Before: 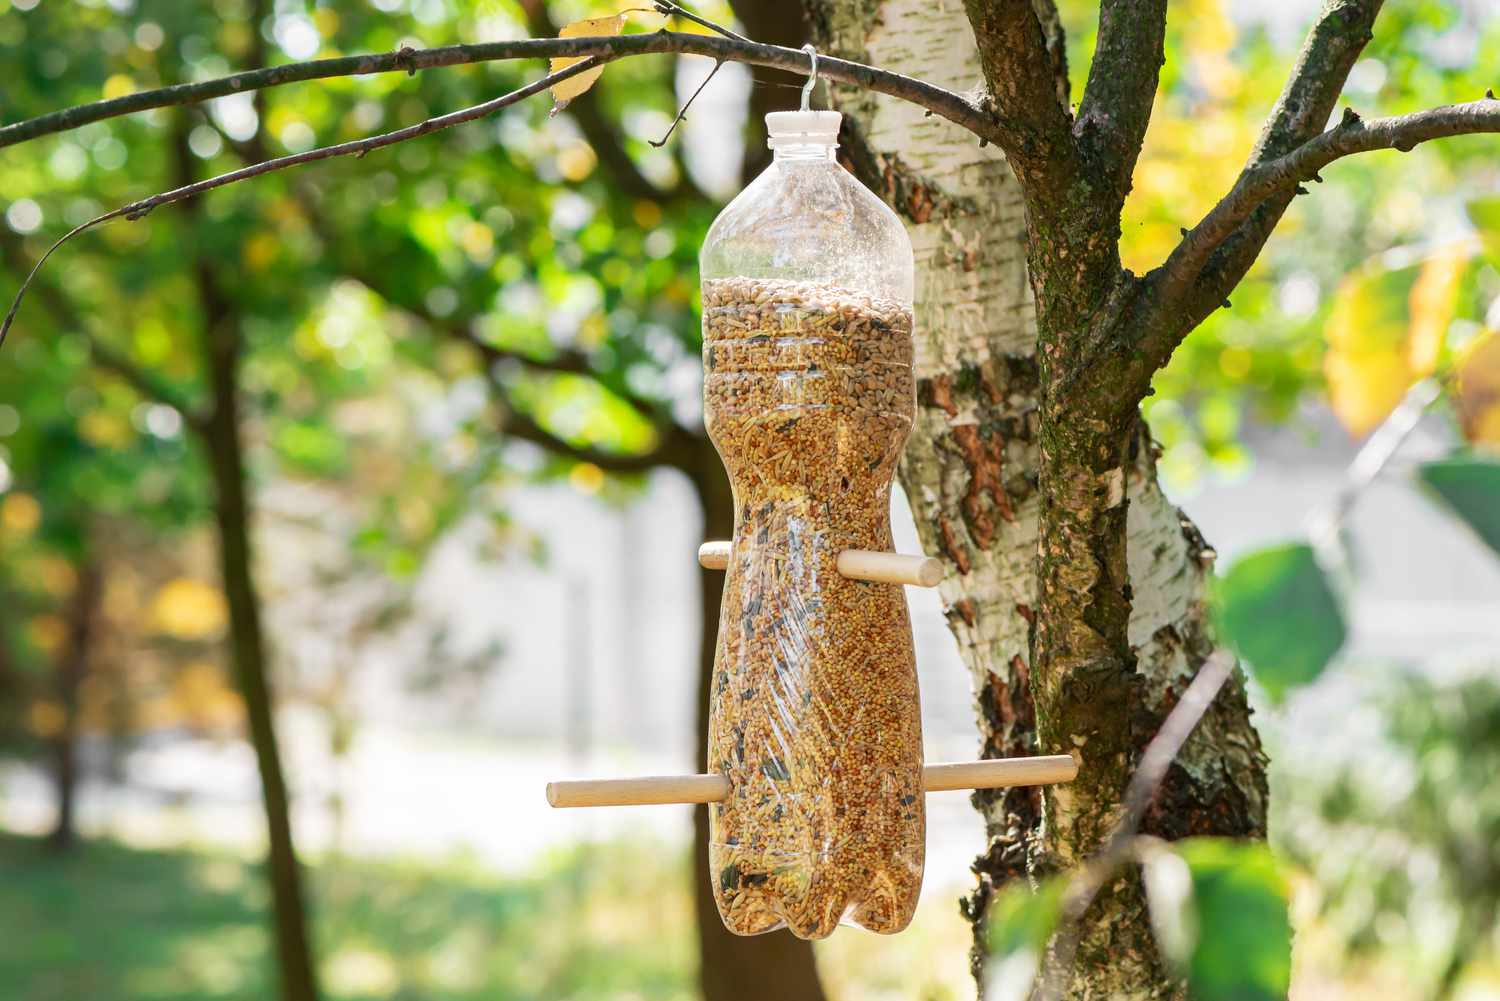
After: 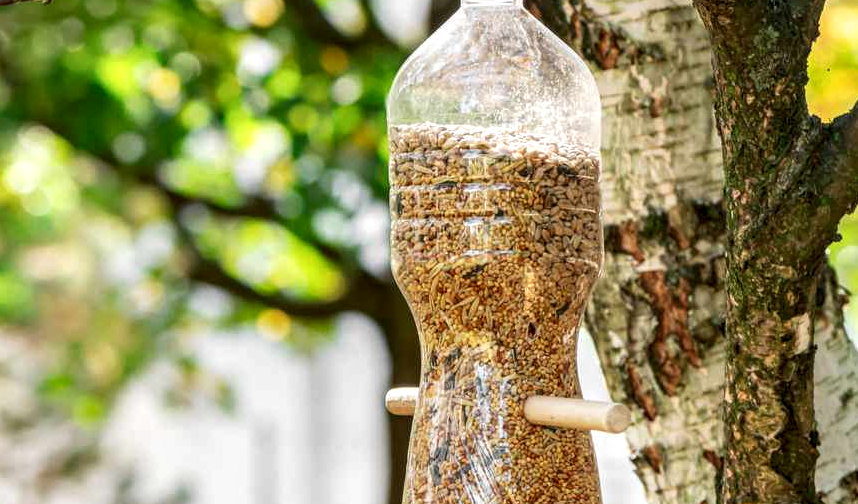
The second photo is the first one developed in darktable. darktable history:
crop: left 20.932%, top 15.471%, right 21.848%, bottom 34.081%
local contrast: detail 150%
